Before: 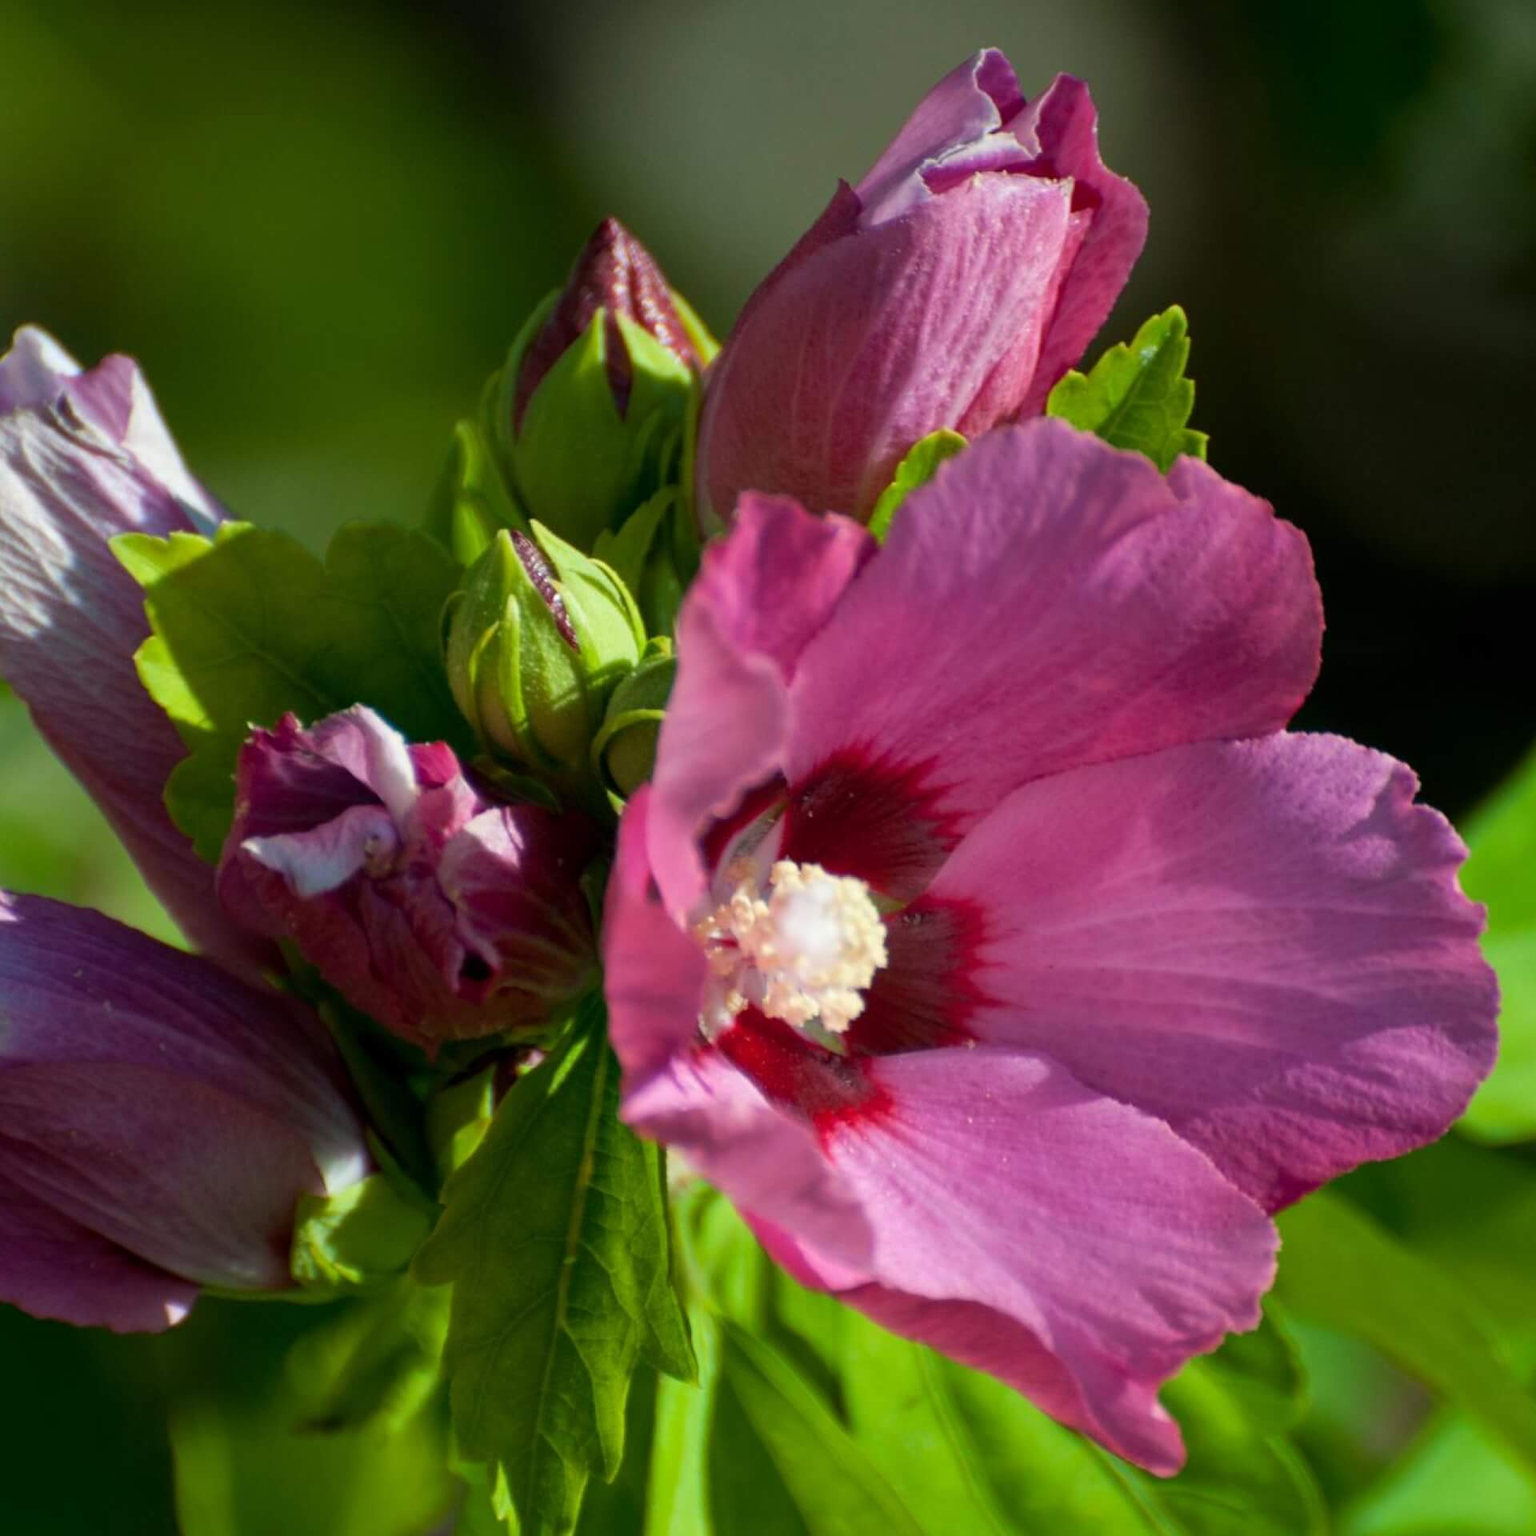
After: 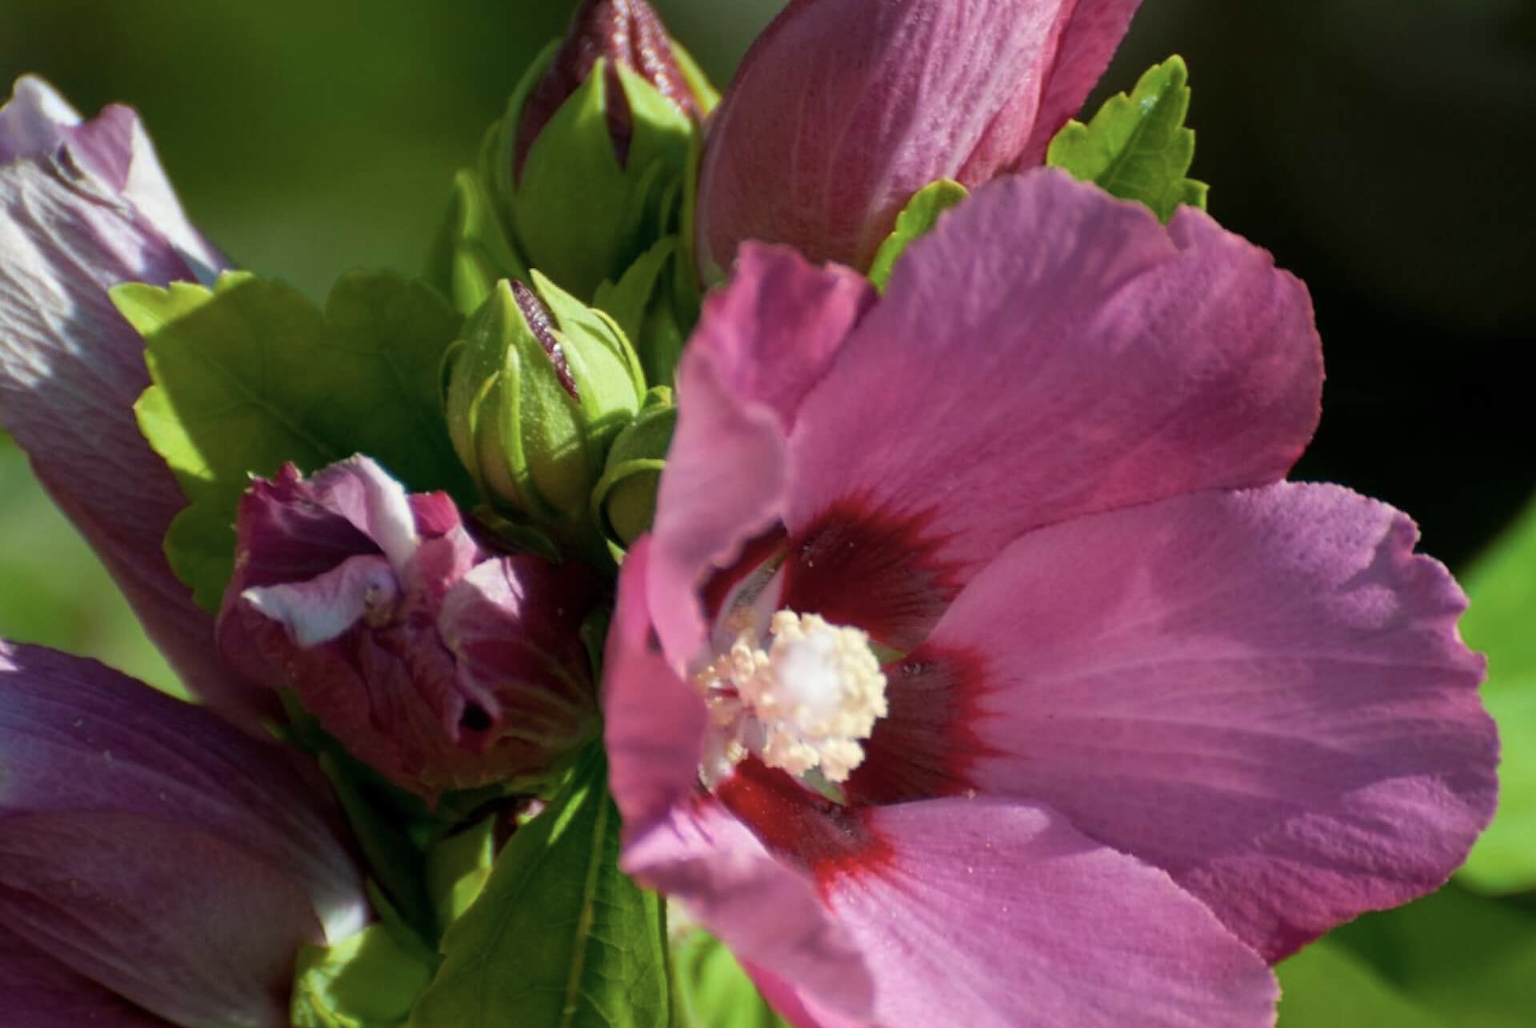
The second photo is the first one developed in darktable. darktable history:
crop: top 16.314%, bottom 16.697%
contrast brightness saturation: saturation -0.168
